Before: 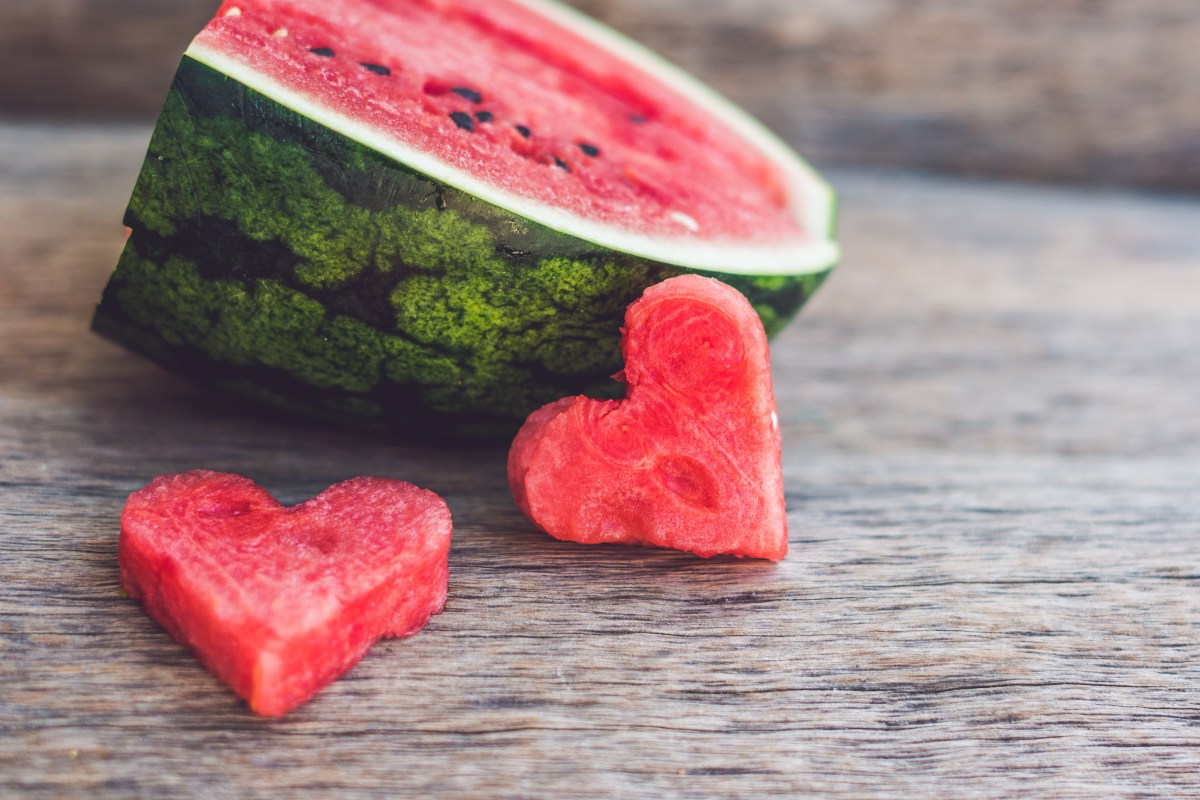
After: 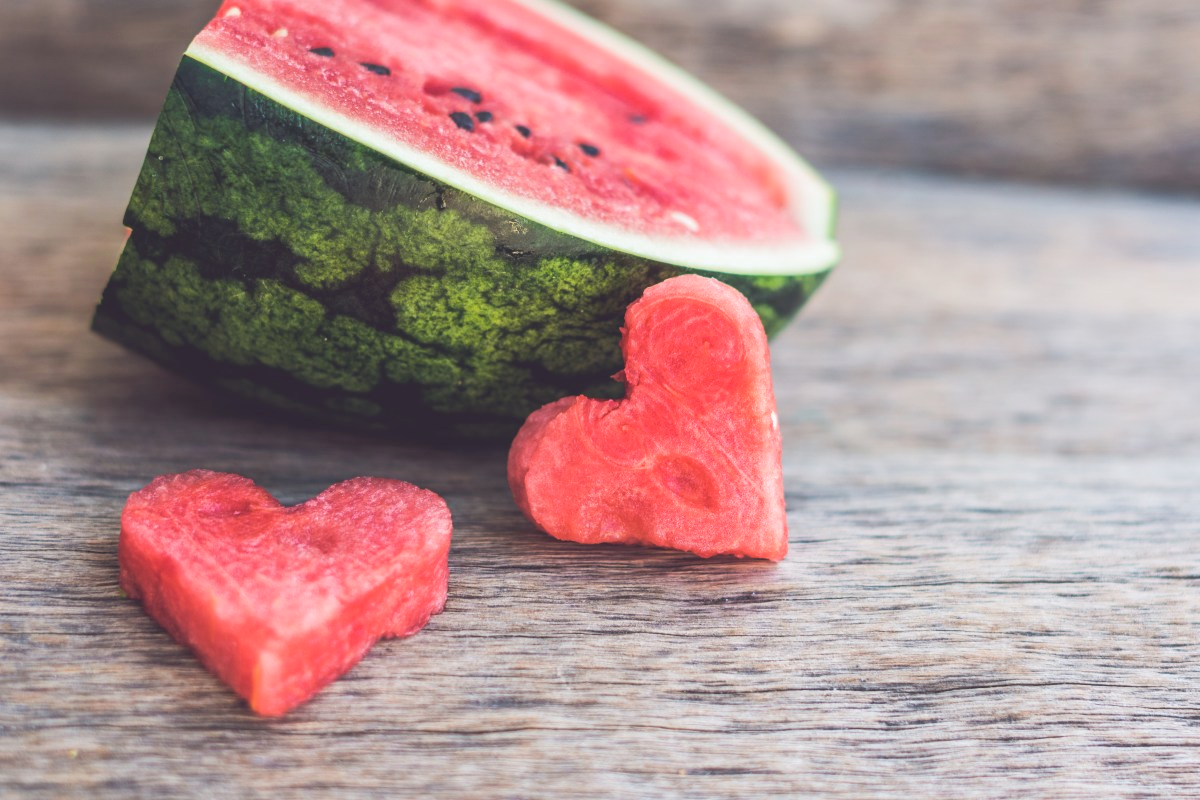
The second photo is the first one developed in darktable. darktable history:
vignetting: fall-off start 100%, brightness 0.05, saturation 0
contrast brightness saturation: contrast 0.14, brightness 0.21
tone curve: curves: ch0 [(0, 0) (0.915, 0.89) (1, 1)]
levels: levels [0, 0.51, 1]
